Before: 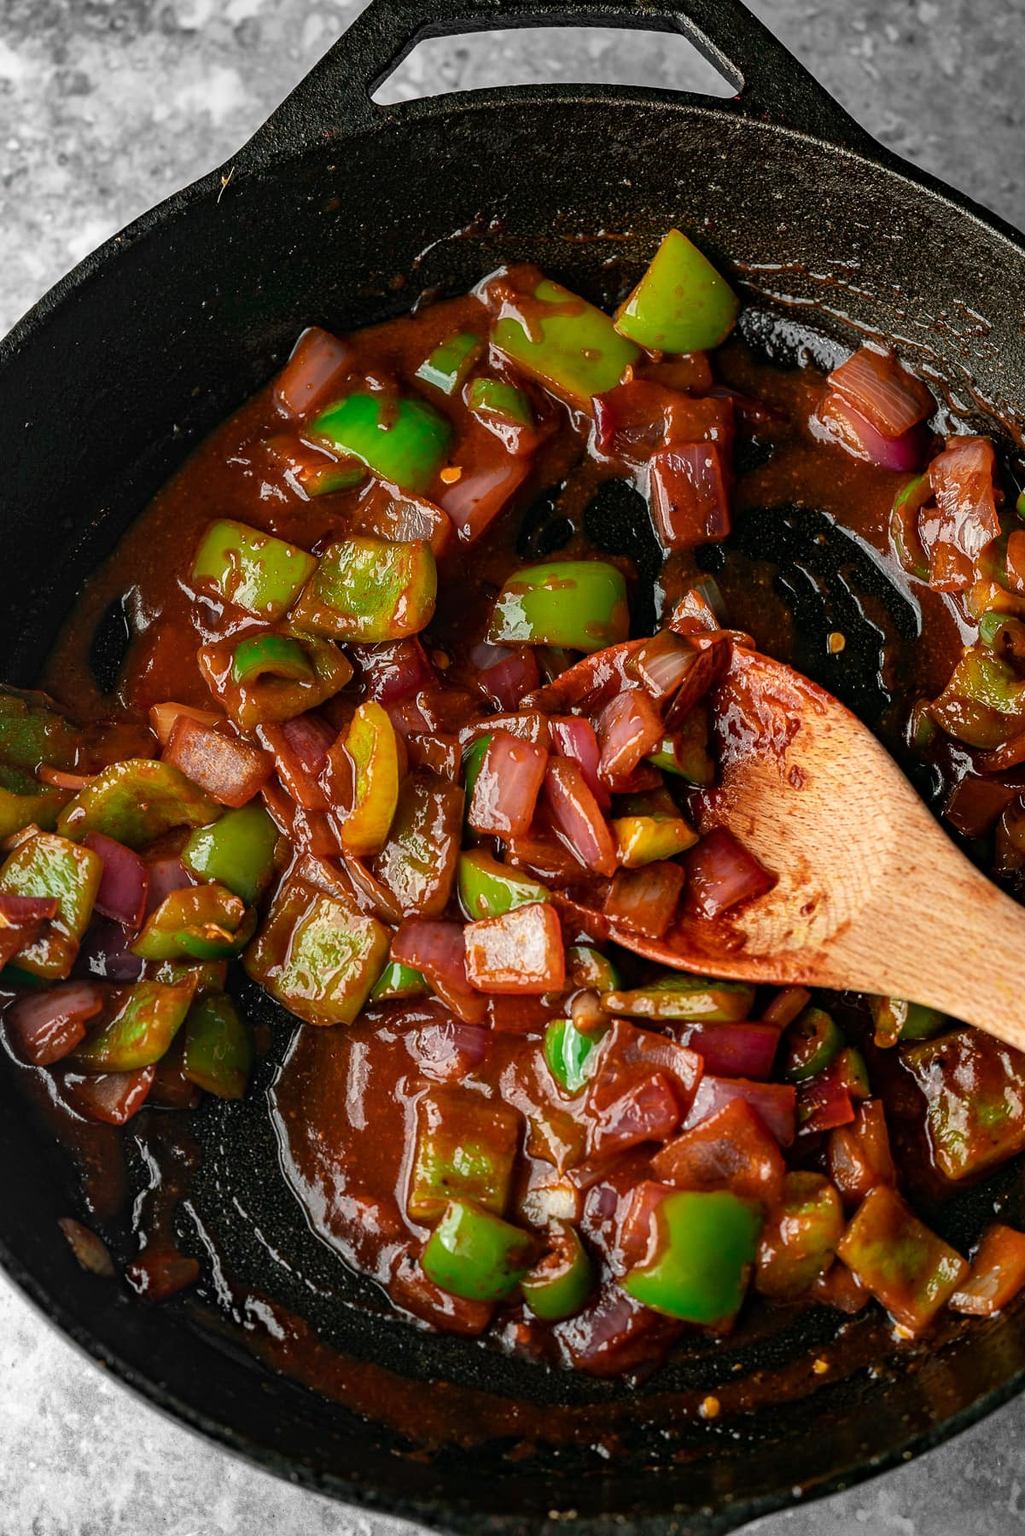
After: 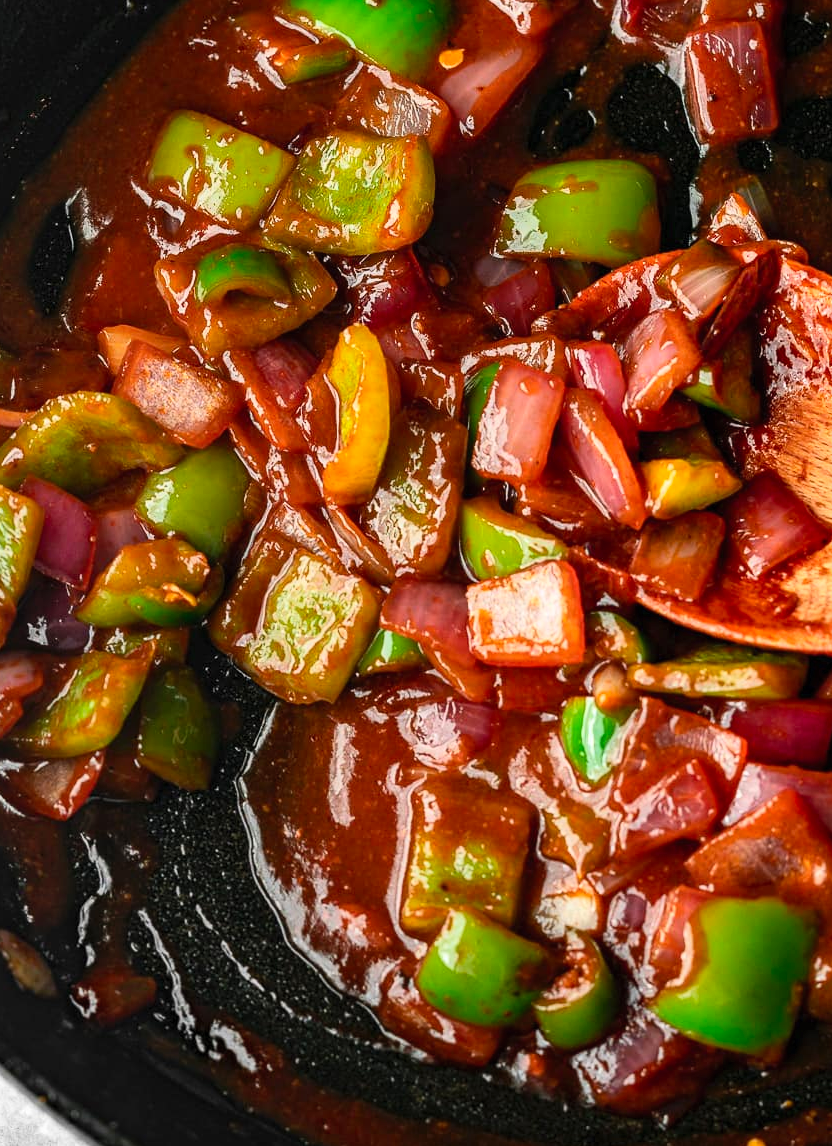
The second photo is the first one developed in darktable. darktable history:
crop: left 6.488%, top 27.668%, right 24.183%, bottom 8.656%
contrast brightness saturation: contrast 0.2, brightness 0.16, saturation 0.22
base curve: preserve colors none
